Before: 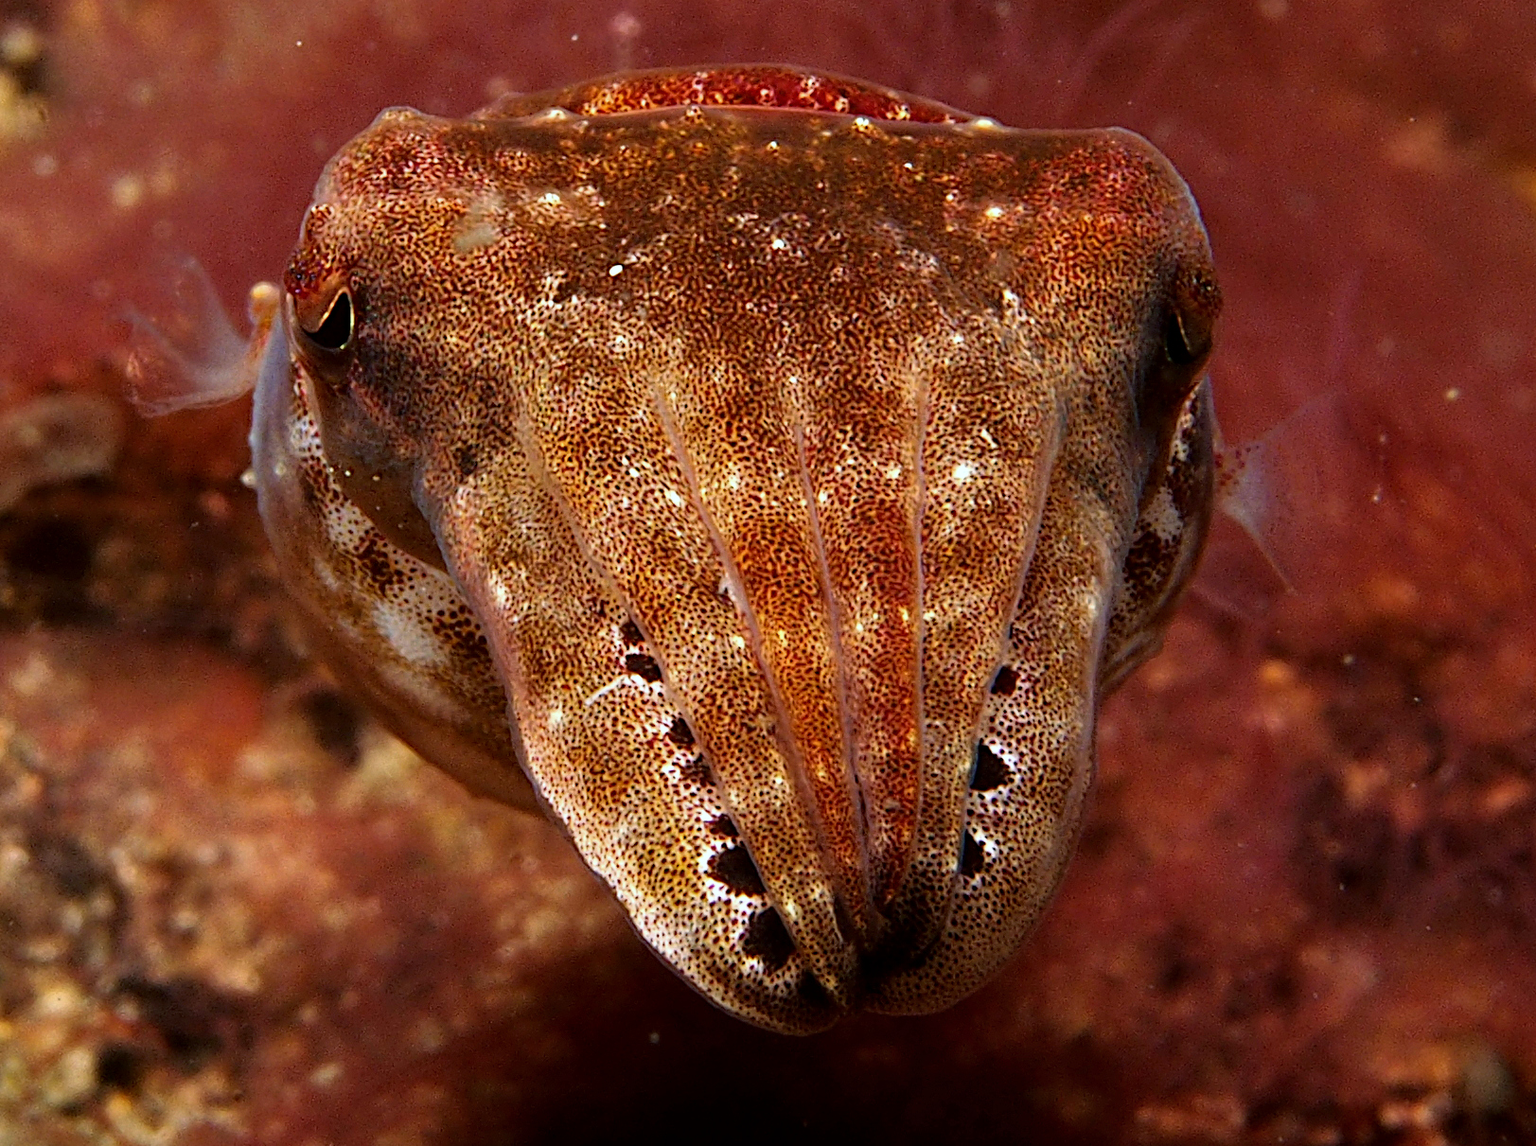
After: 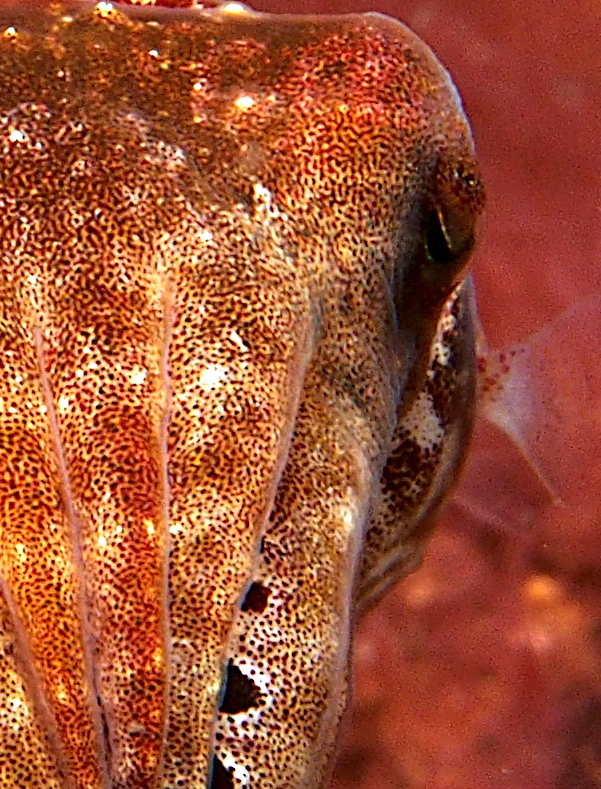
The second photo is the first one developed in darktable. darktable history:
exposure: black level correction 0, exposure 0.896 EV, compensate exposure bias true, compensate highlight preservation false
crop and rotate: left 49.701%, top 10.154%, right 13.209%, bottom 24.629%
